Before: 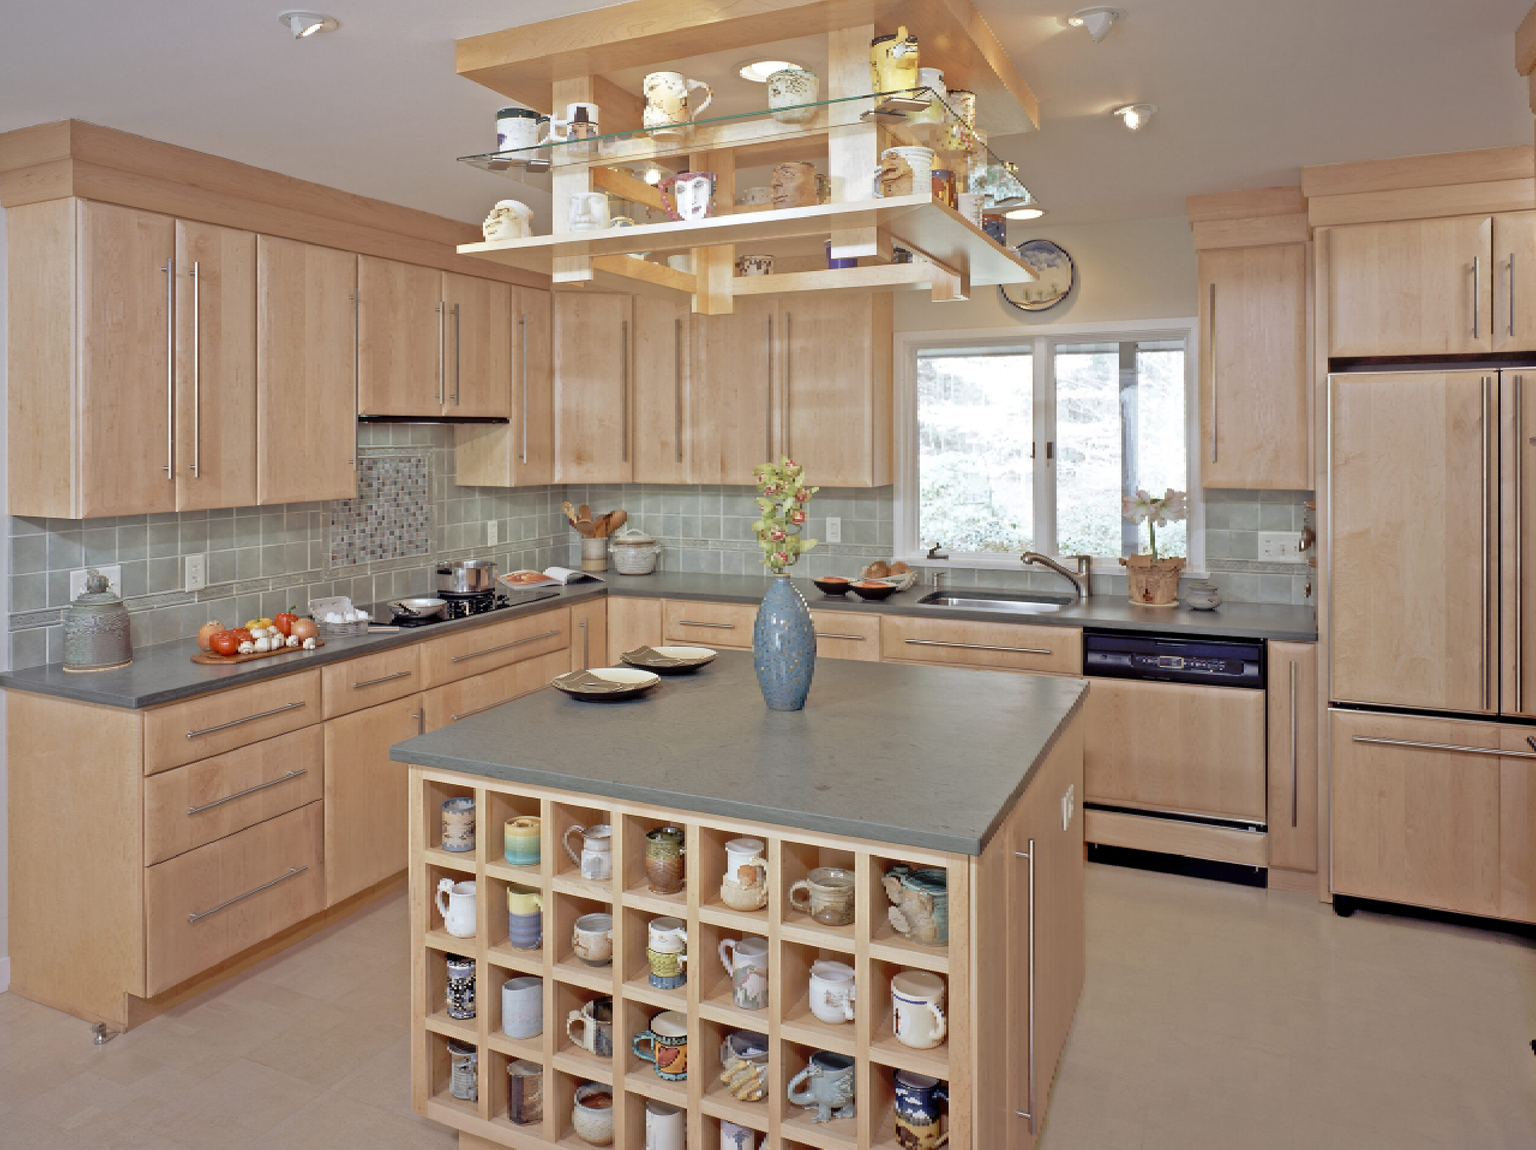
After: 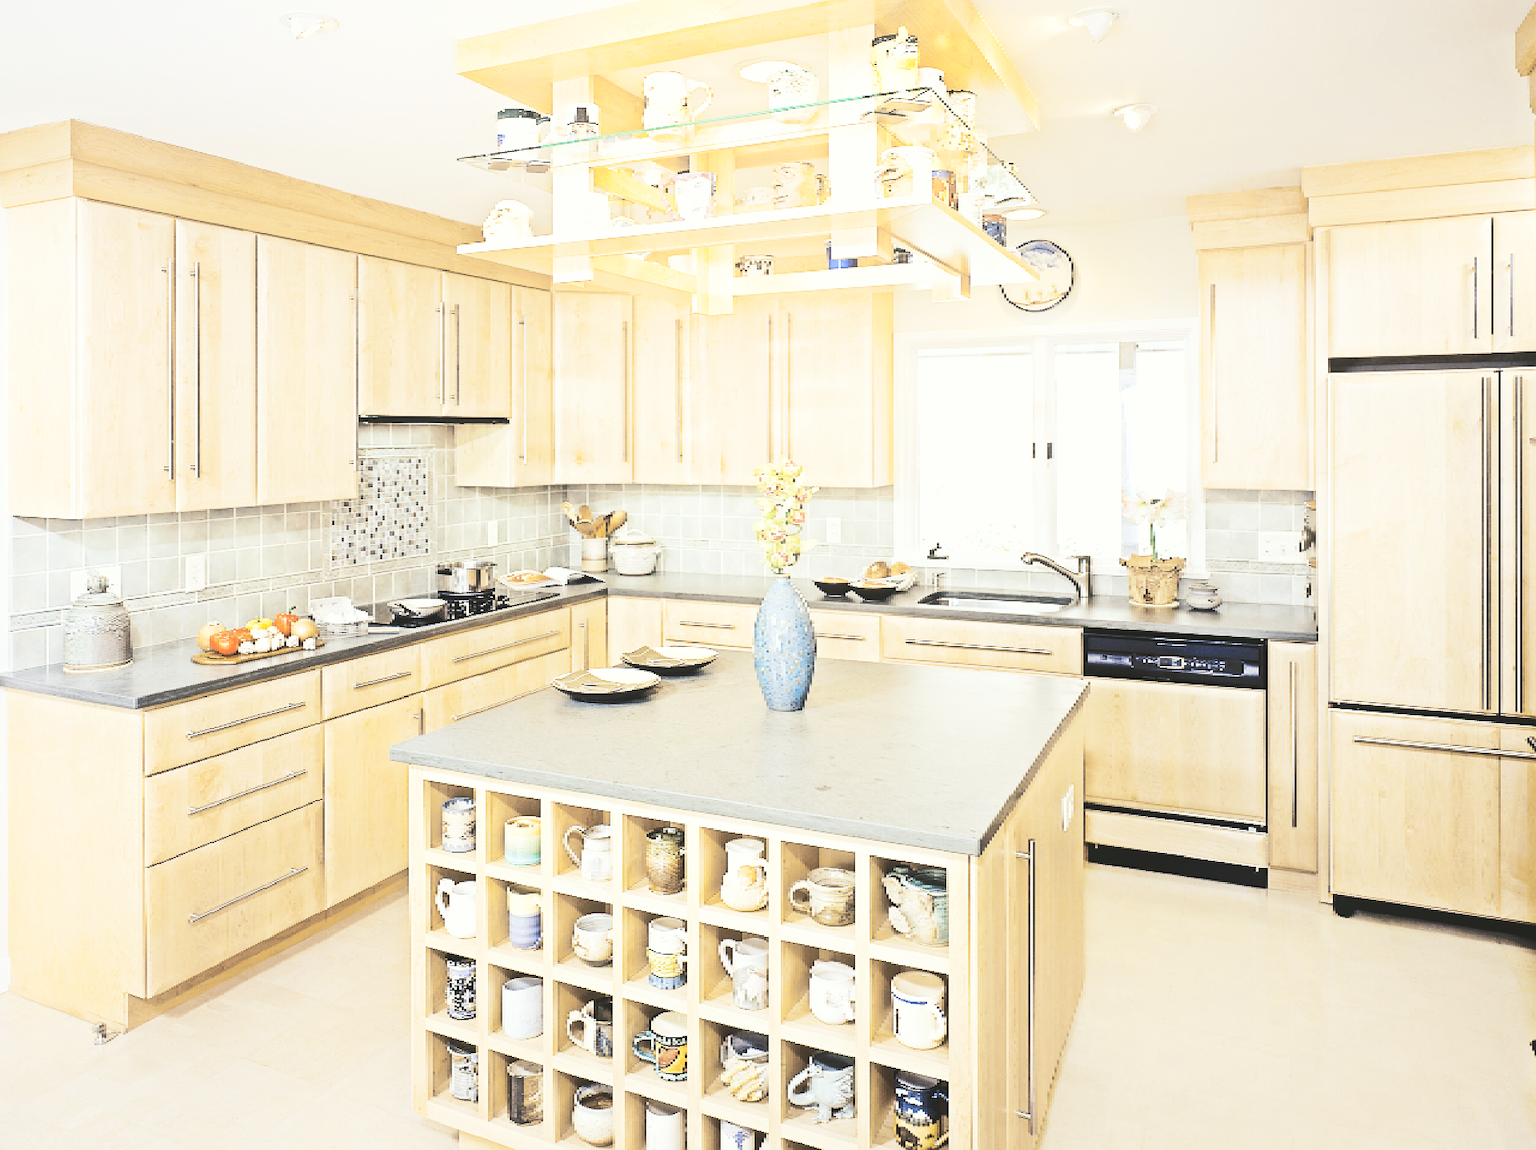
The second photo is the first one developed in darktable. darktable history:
sharpen: on, module defaults
shadows and highlights: shadows -23.08, highlights 46.15, soften with gaussian
tone curve: curves: ch1 [(0, 0) (0.173, 0.145) (0.467, 0.477) (0.808, 0.611) (1, 1)]; ch2 [(0, 0) (0.255, 0.314) (0.498, 0.509) (0.694, 0.64) (1, 1)], color space Lab, independent channels, preserve colors none
contrast brightness saturation: contrast 0.1, brightness 0.03, saturation 0.09
base curve: curves: ch0 [(0, 0.015) (0.085, 0.116) (0.134, 0.298) (0.19, 0.545) (0.296, 0.764) (0.599, 0.982) (1, 1)], preserve colors none
